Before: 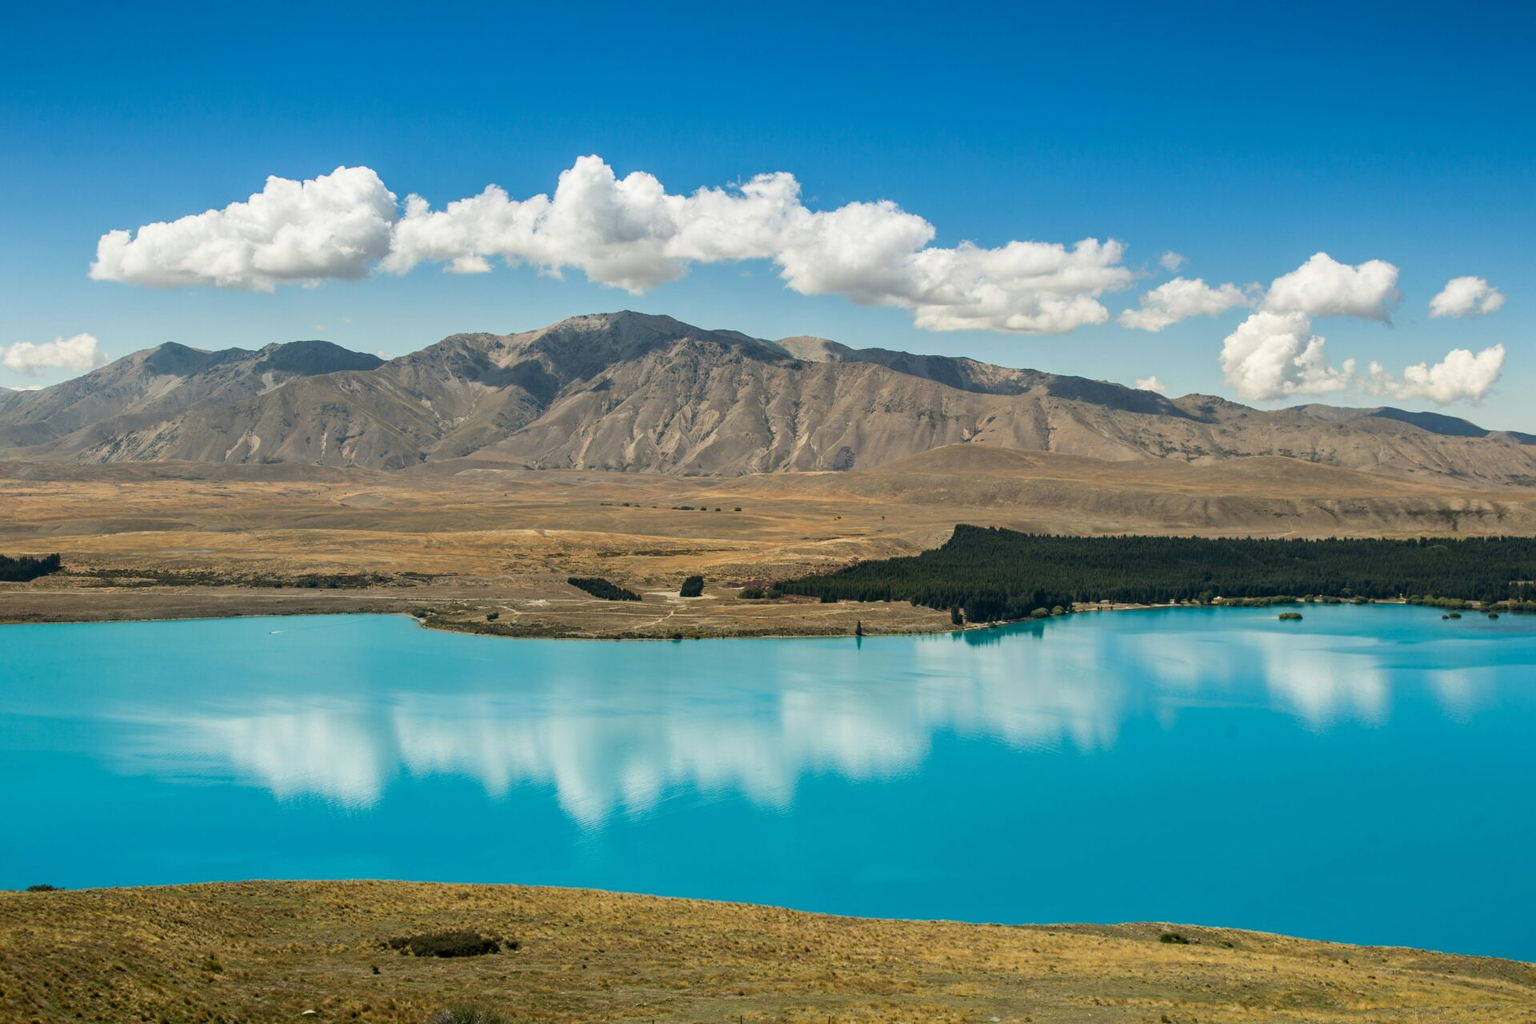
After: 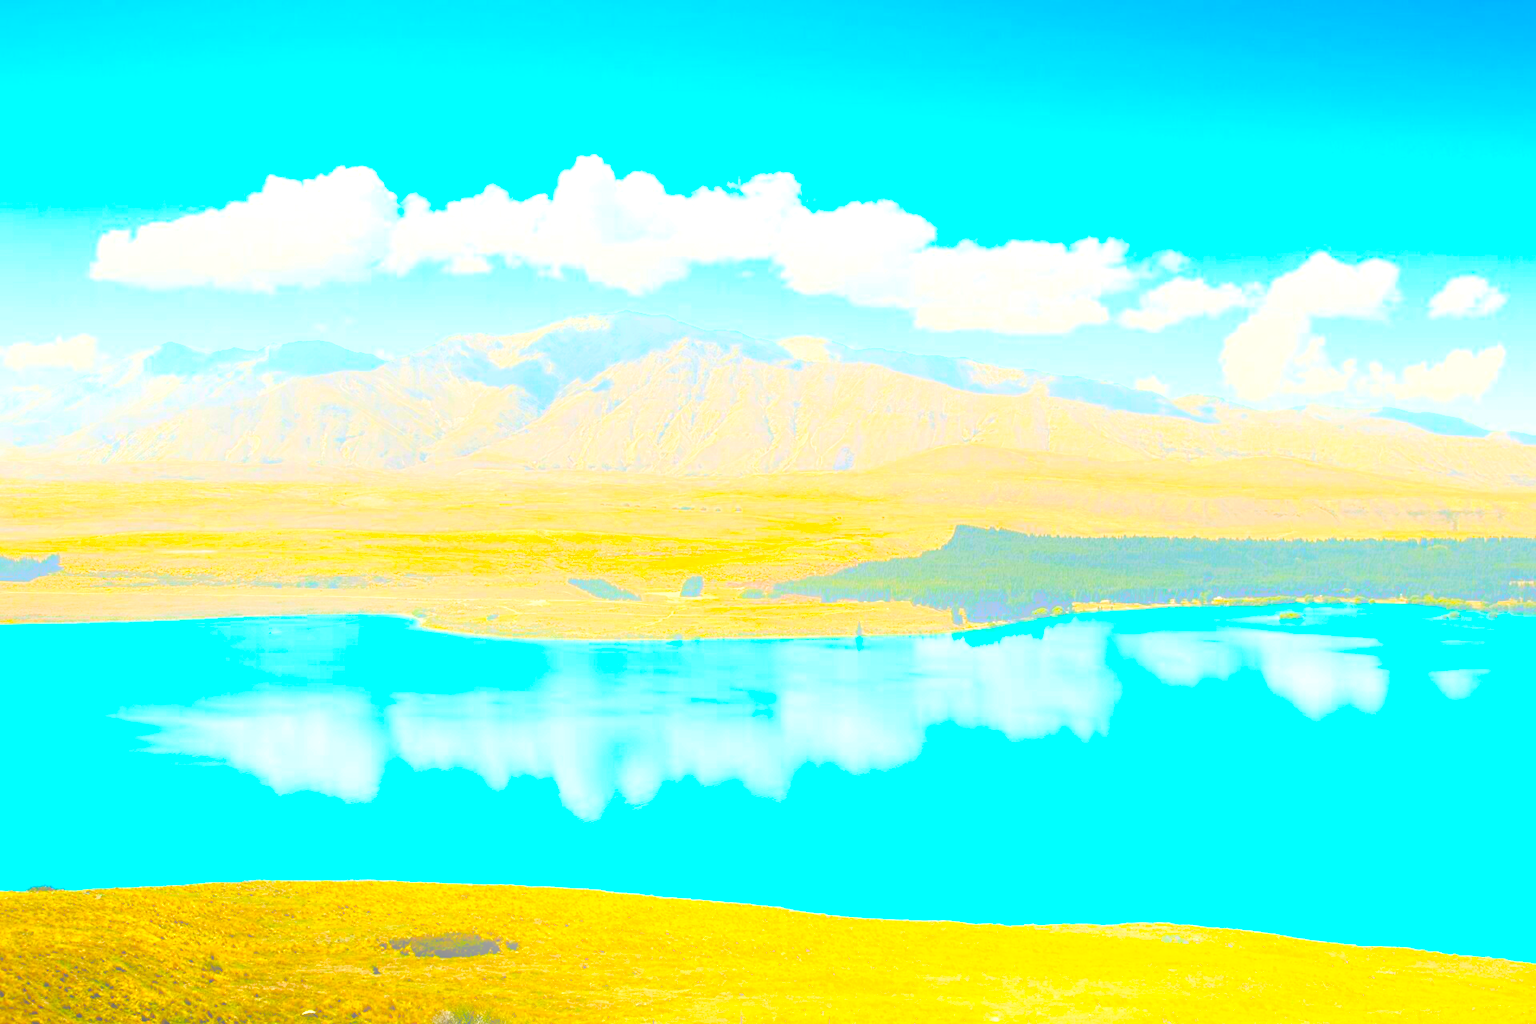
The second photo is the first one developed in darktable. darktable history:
bloom: size 40%
color correction: saturation 1.32
color balance rgb: linear chroma grading › shadows -10%, linear chroma grading › global chroma 20%, perceptual saturation grading › global saturation 15%, perceptual brilliance grading › global brilliance 30%, perceptual brilliance grading › highlights 12%, perceptual brilliance grading › mid-tones 24%, global vibrance 20%
tone curve: curves: ch0 [(0, 0) (0.003, 0.003) (0.011, 0.006) (0.025, 0.015) (0.044, 0.025) (0.069, 0.034) (0.1, 0.052) (0.136, 0.092) (0.177, 0.157) (0.224, 0.228) (0.277, 0.305) (0.335, 0.392) (0.399, 0.466) (0.468, 0.543) (0.543, 0.612) (0.623, 0.692) (0.709, 0.78) (0.801, 0.865) (0.898, 0.935) (1, 1)], preserve colors none
